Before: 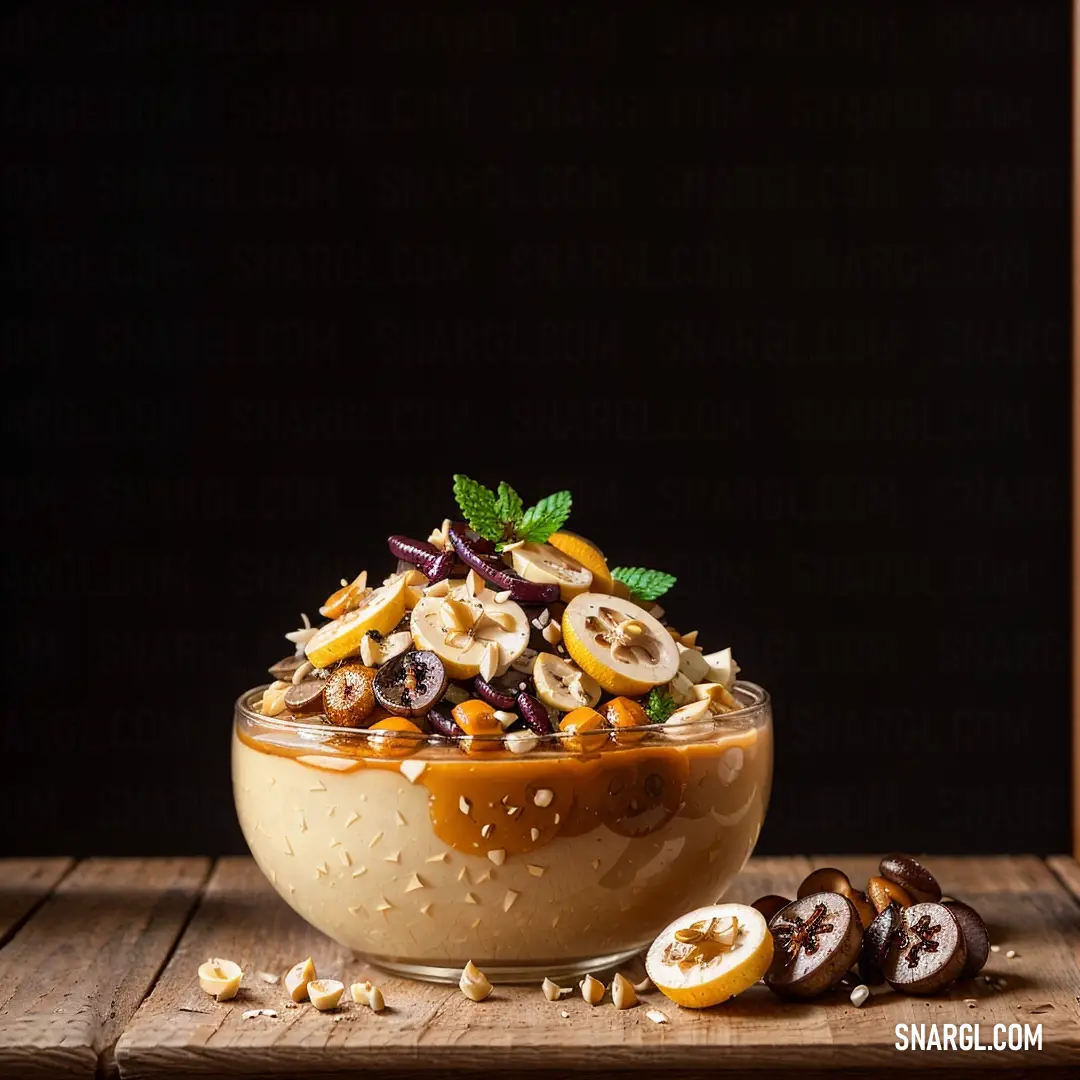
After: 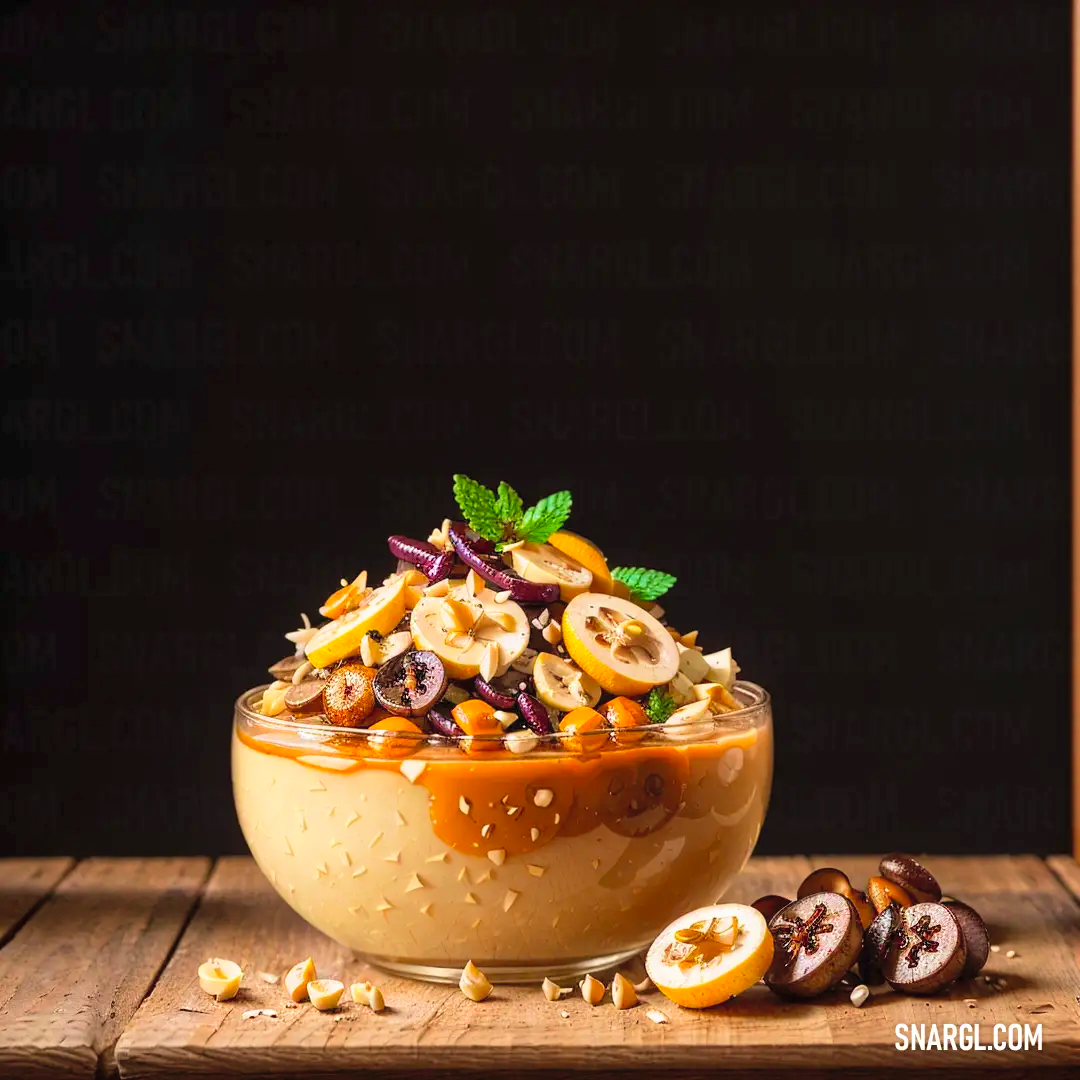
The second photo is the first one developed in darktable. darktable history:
velvia: strength 27.46%
contrast brightness saturation: contrast 0.07, brightness 0.179, saturation 0.414
